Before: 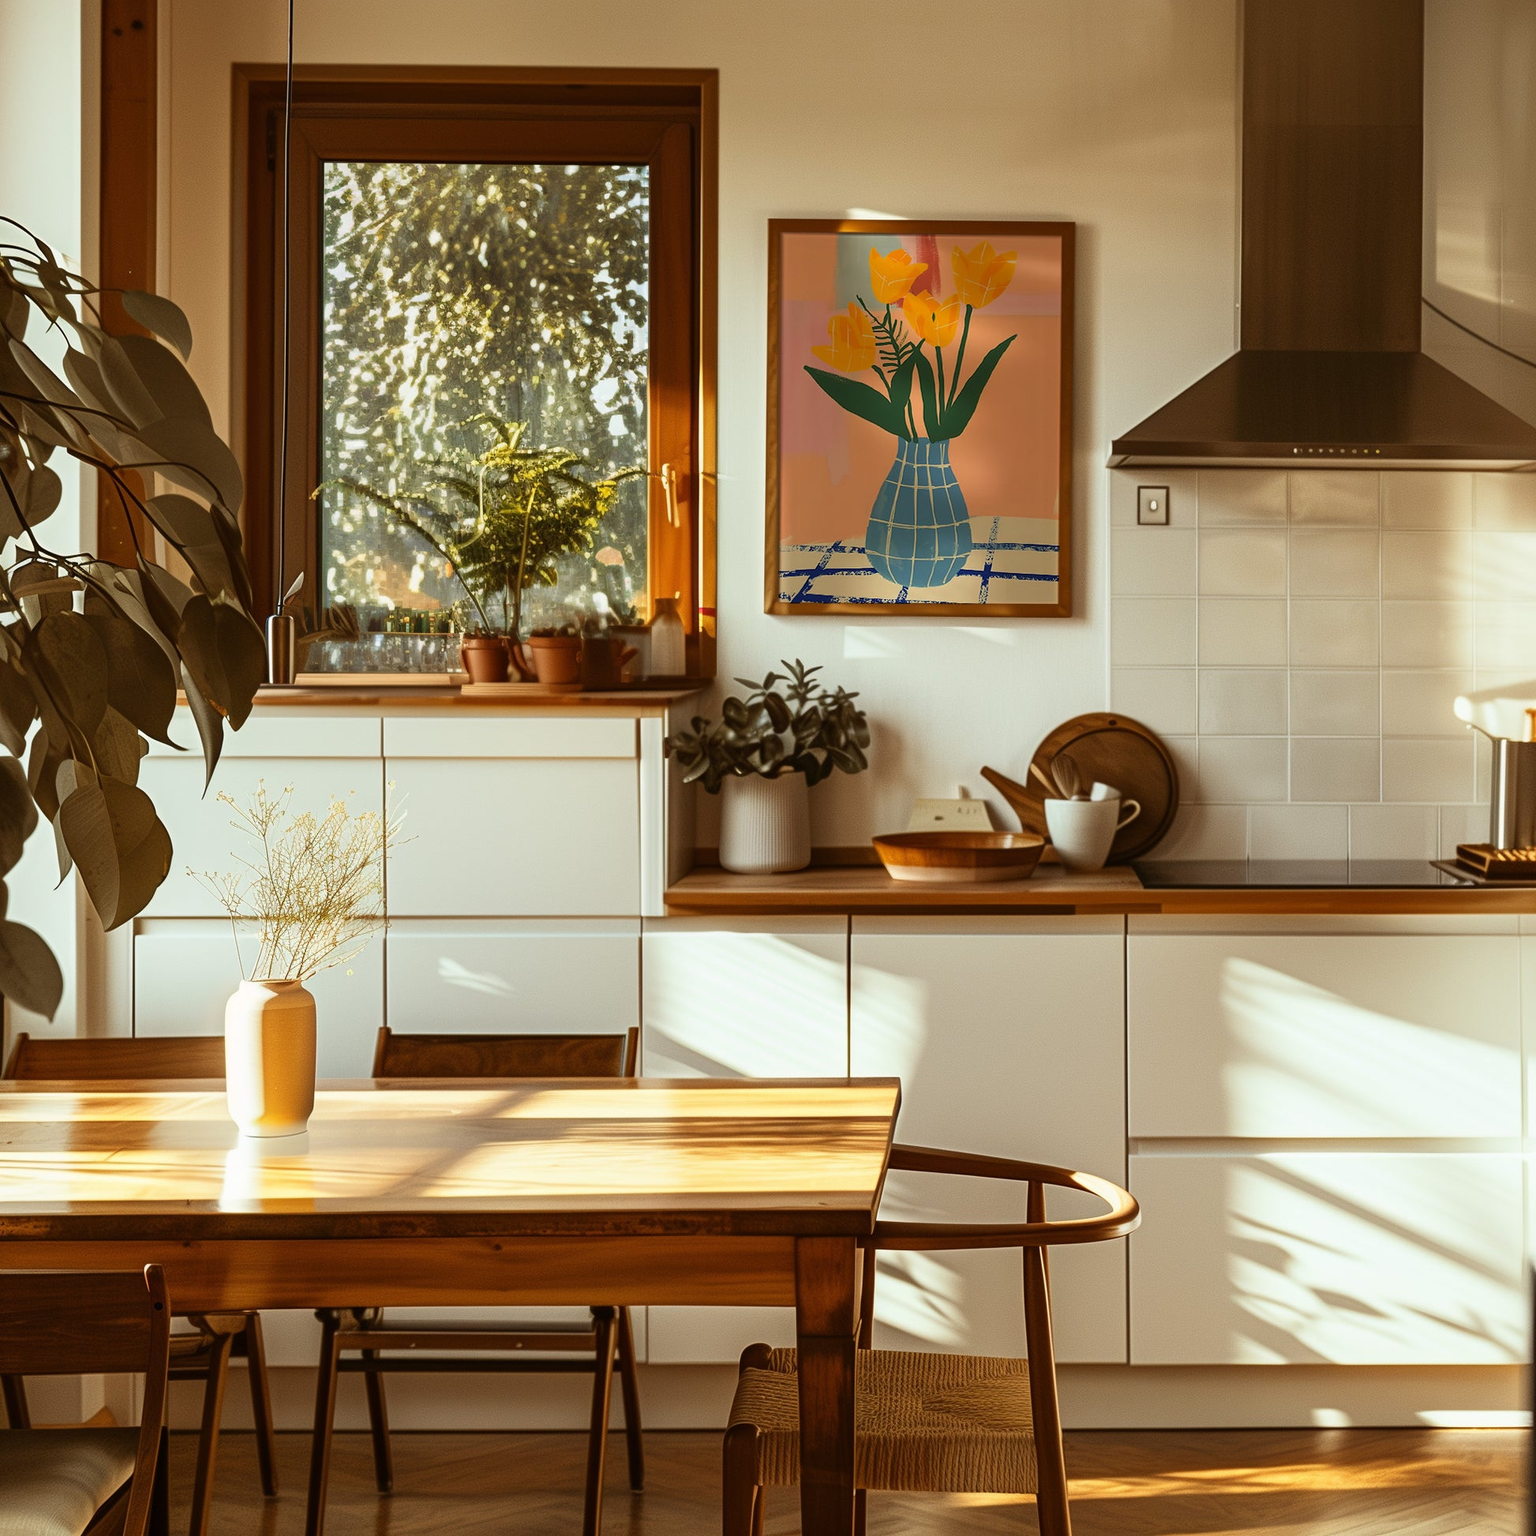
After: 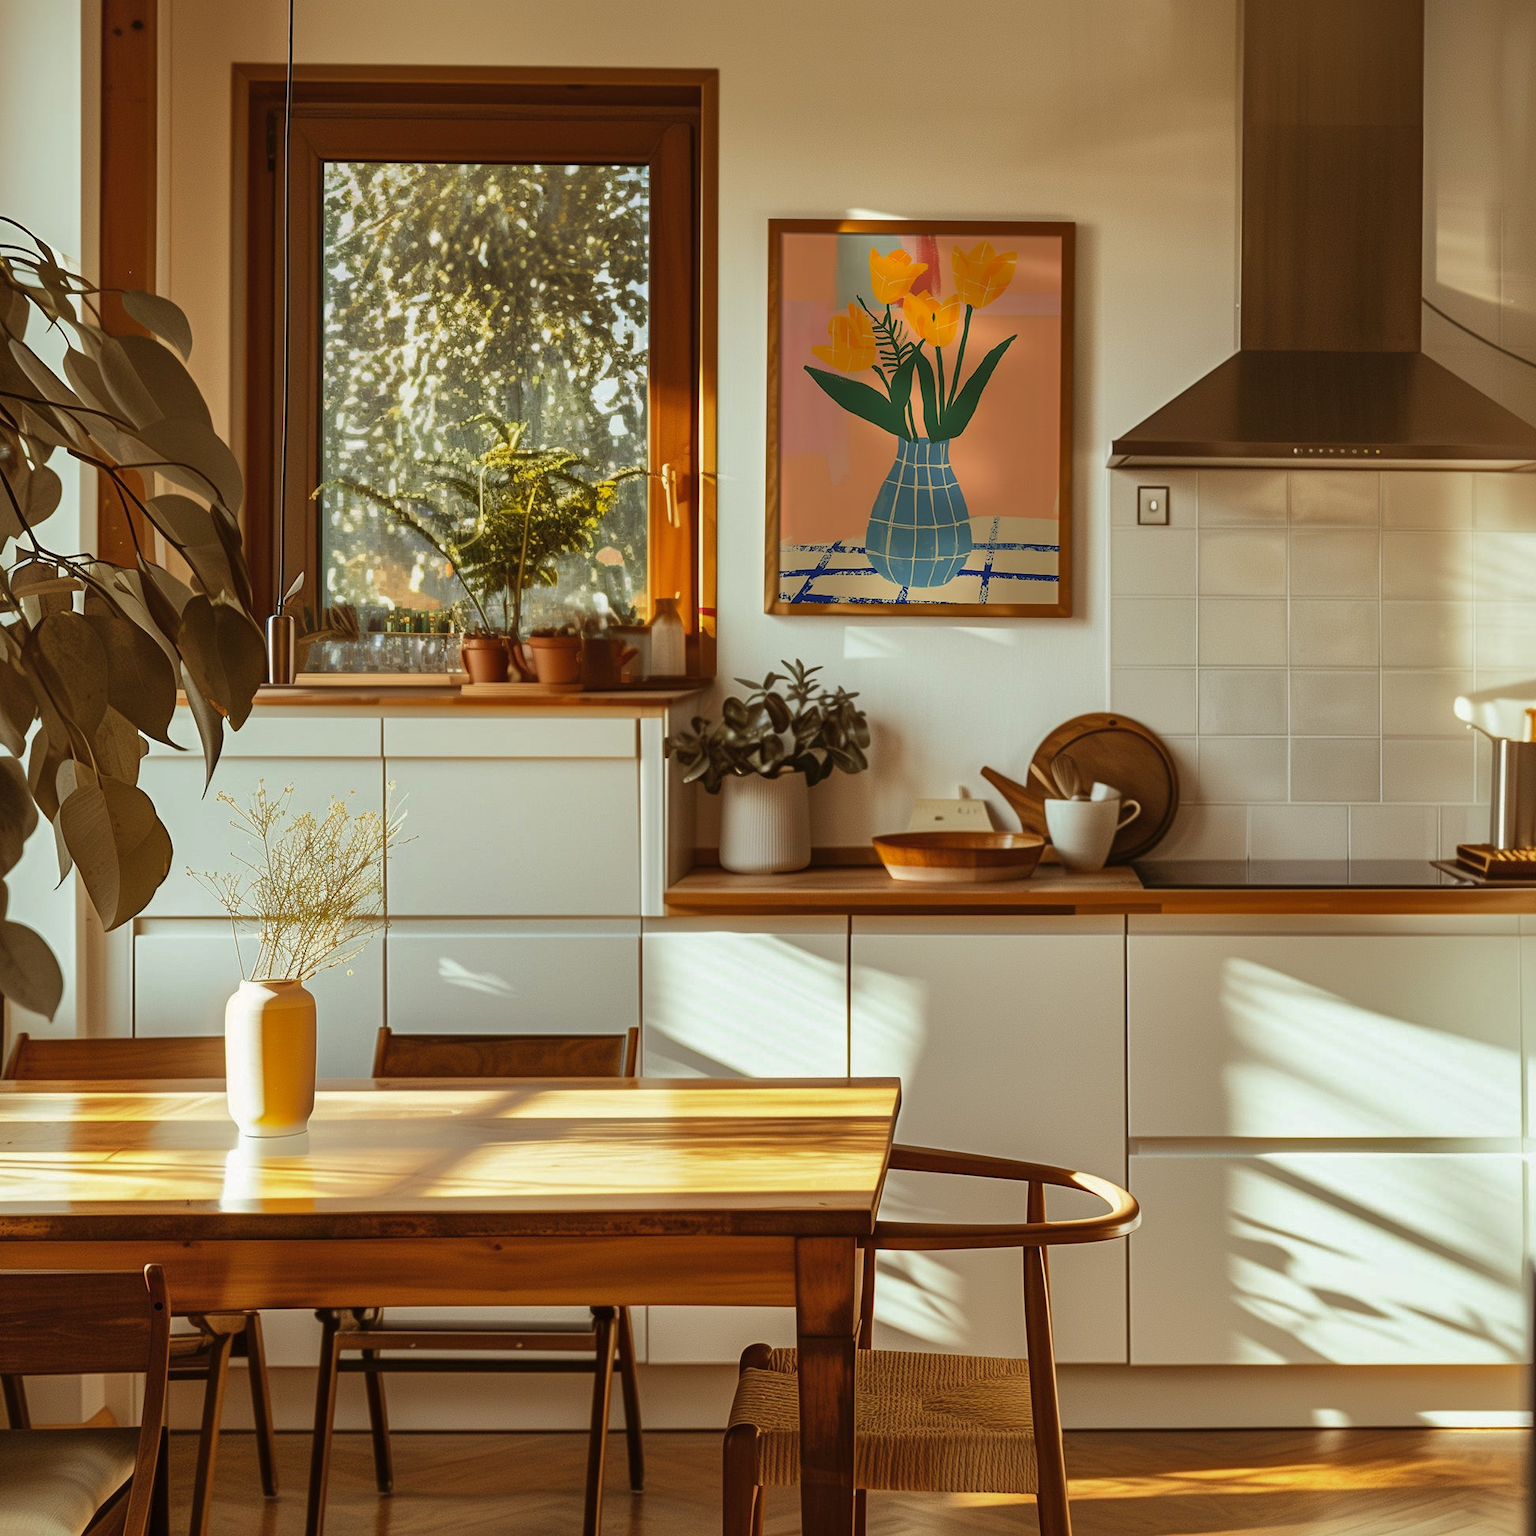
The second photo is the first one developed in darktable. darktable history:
shadows and highlights: shadows 40, highlights -60
white balance: red 1, blue 1
